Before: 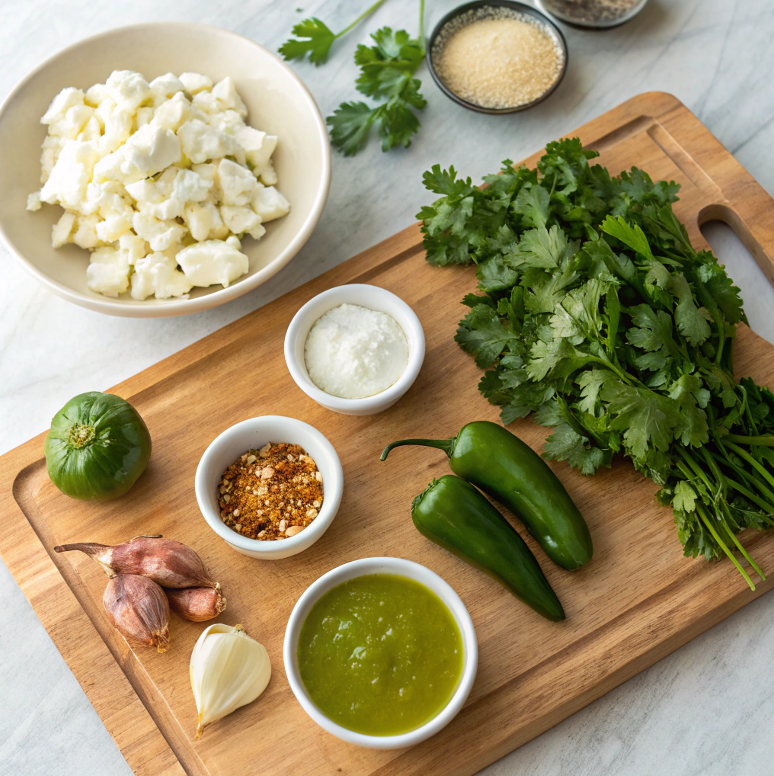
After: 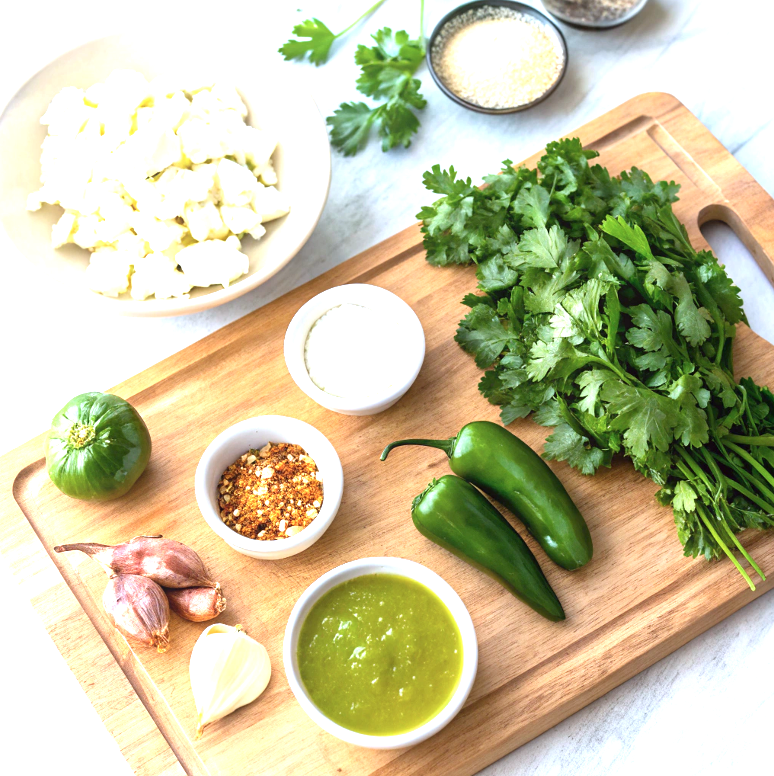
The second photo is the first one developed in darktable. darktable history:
white balance: emerald 1
color calibration: illuminant as shot in camera, x 0.37, y 0.382, temperature 4313.32 K
exposure: black level correction 0, exposure 1.3 EV, compensate exposure bias true, compensate highlight preservation false
